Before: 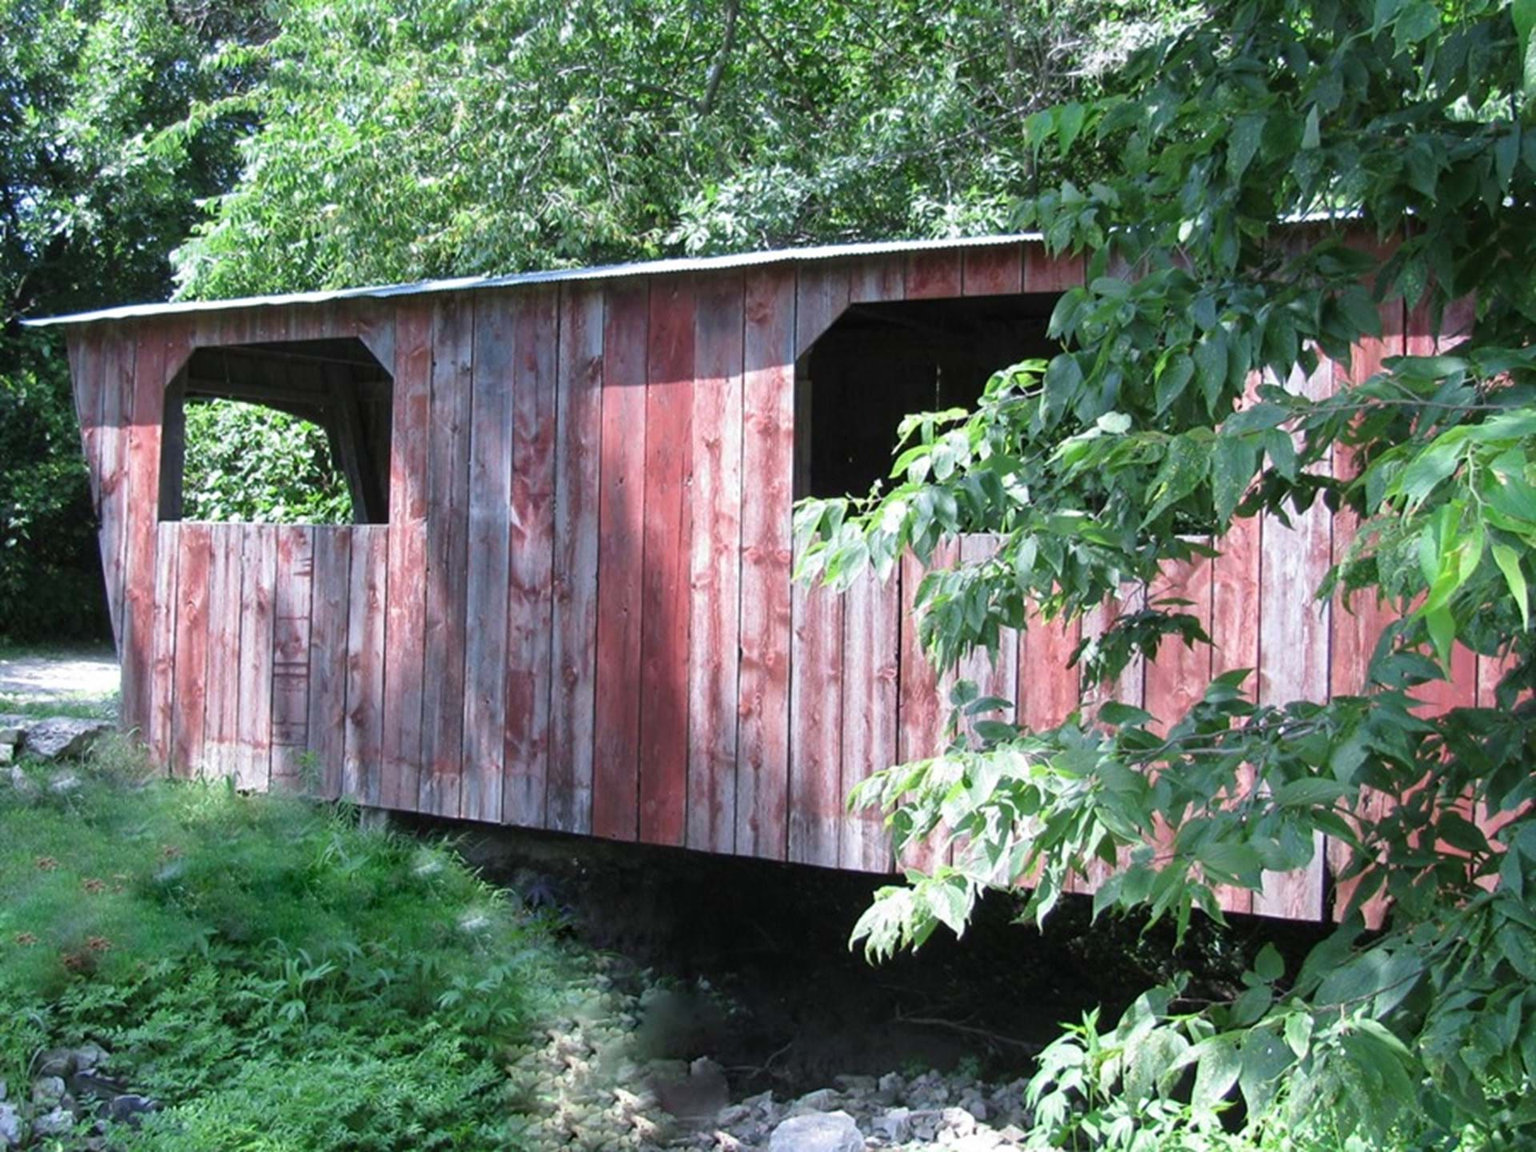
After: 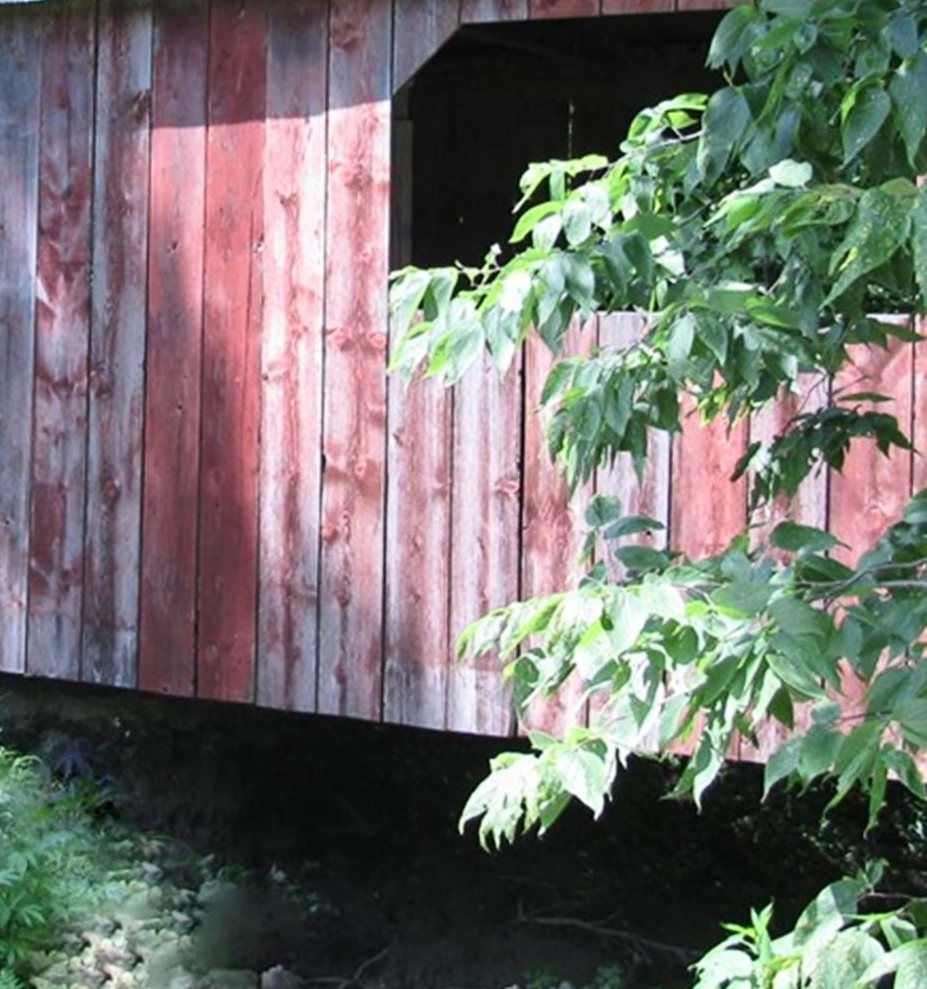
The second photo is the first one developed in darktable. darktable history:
white balance: emerald 1
crop: left 31.379%, top 24.658%, right 20.326%, bottom 6.628%
contrast brightness saturation: contrast 0.15, brightness 0.05
